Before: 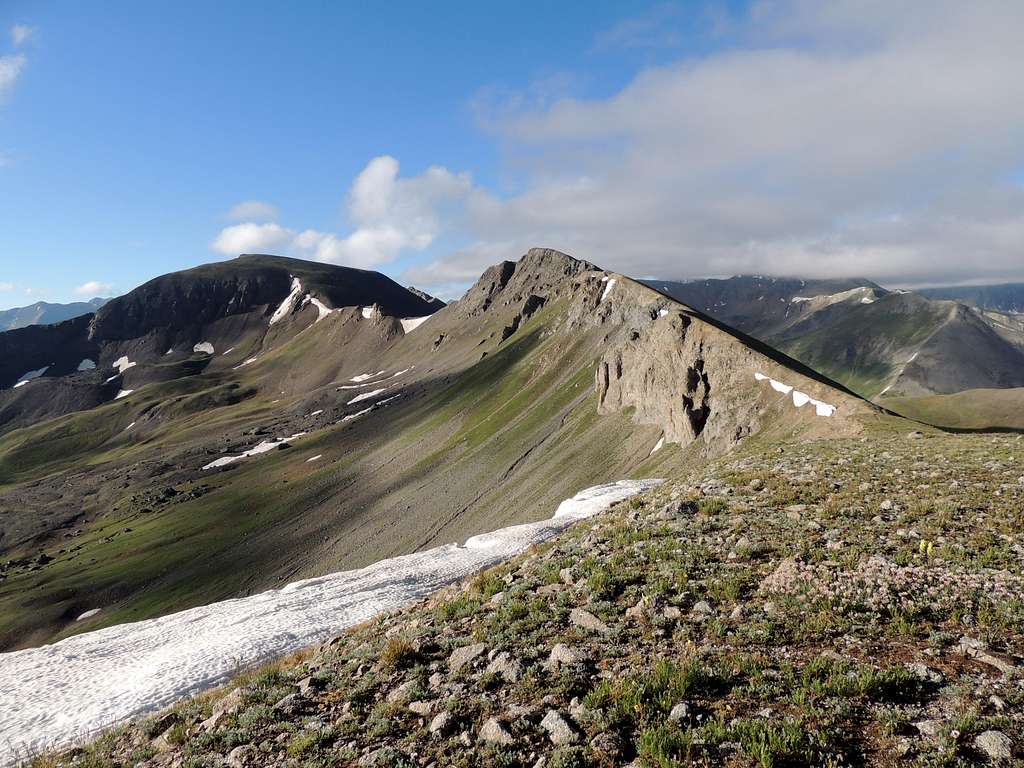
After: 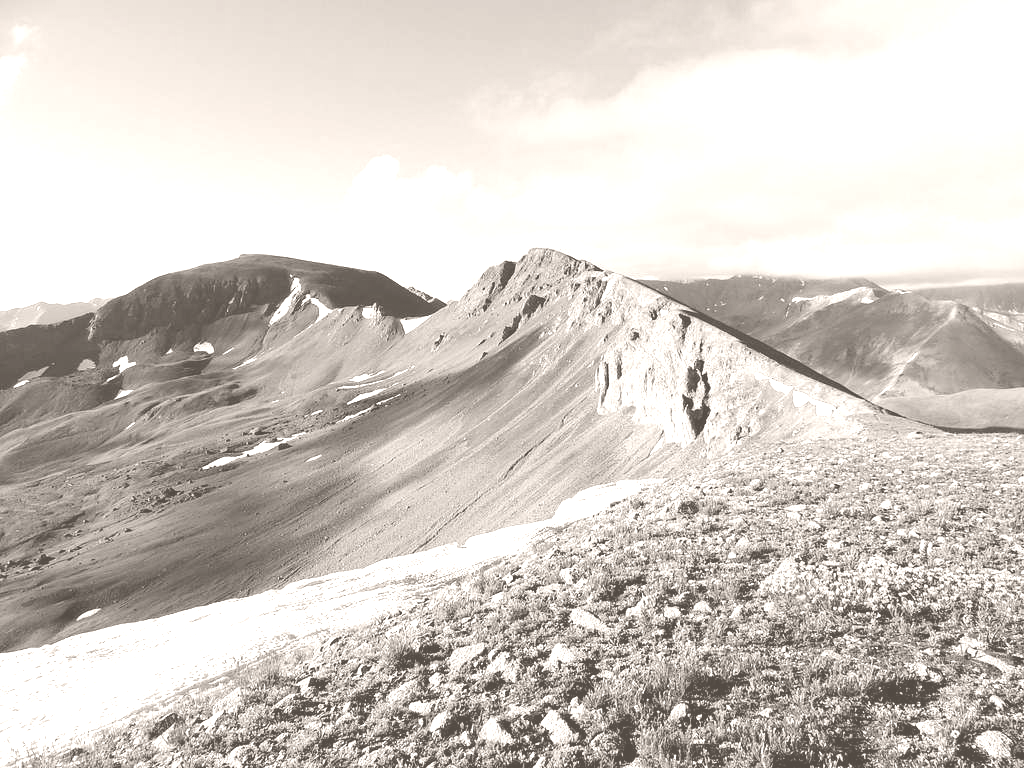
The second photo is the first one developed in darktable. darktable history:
velvia: strength 15%
colorize: hue 34.49°, saturation 35.33%, source mix 100%, lightness 55%, version 1
levels: mode automatic, black 0.023%, white 99.97%, levels [0.062, 0.494, 0.925]
